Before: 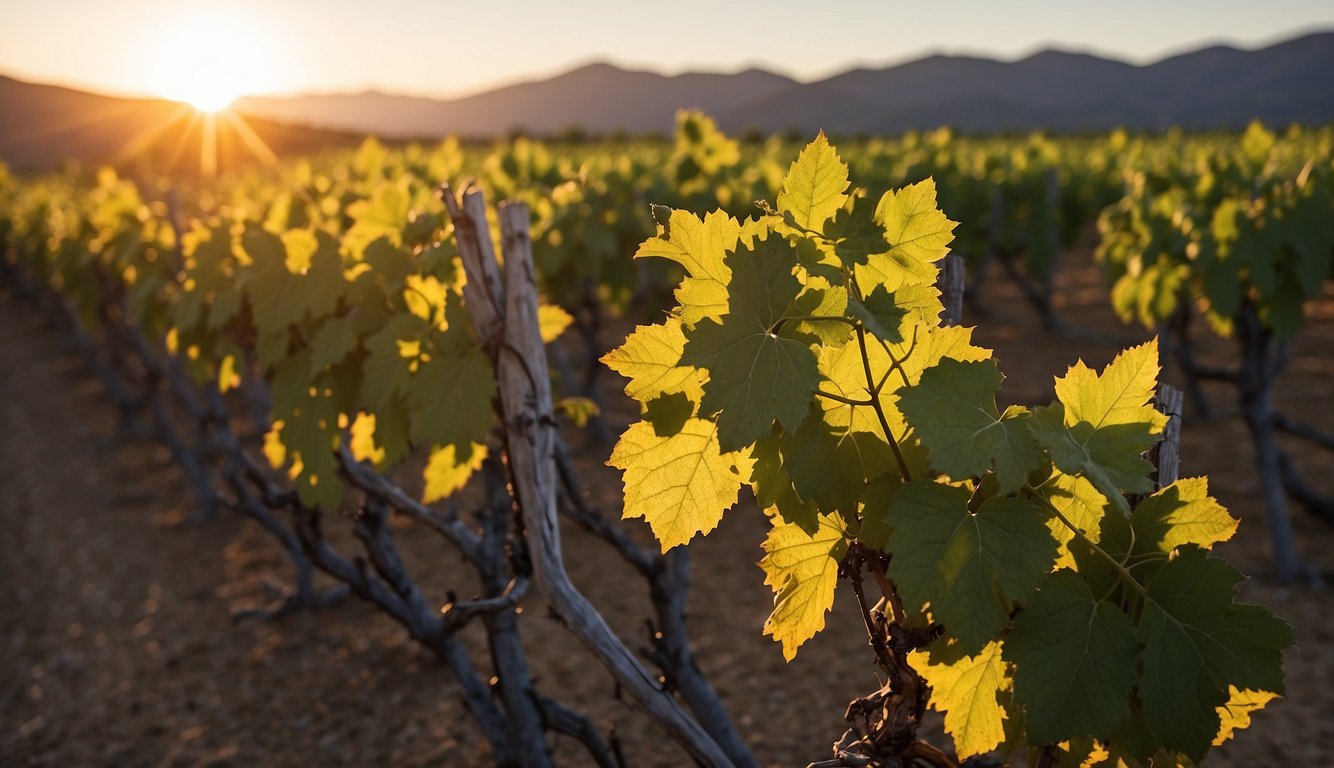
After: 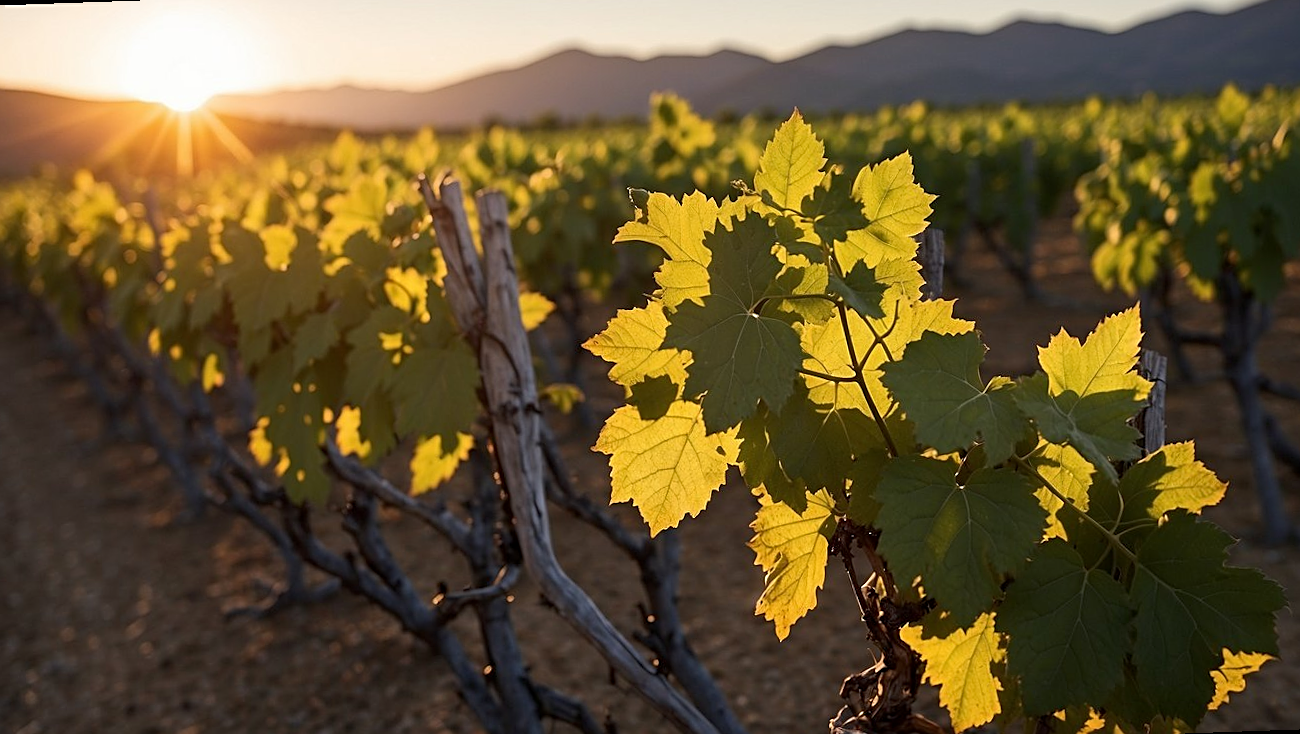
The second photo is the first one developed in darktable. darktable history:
sharpen: on, module defaults
exposure: black level correction 0.001, compensate highlight preservation false
rotate and perspective: rotation -2°, crop left 0.022, crop right 0.978, crop top 0.049, crop bottom 0.951
